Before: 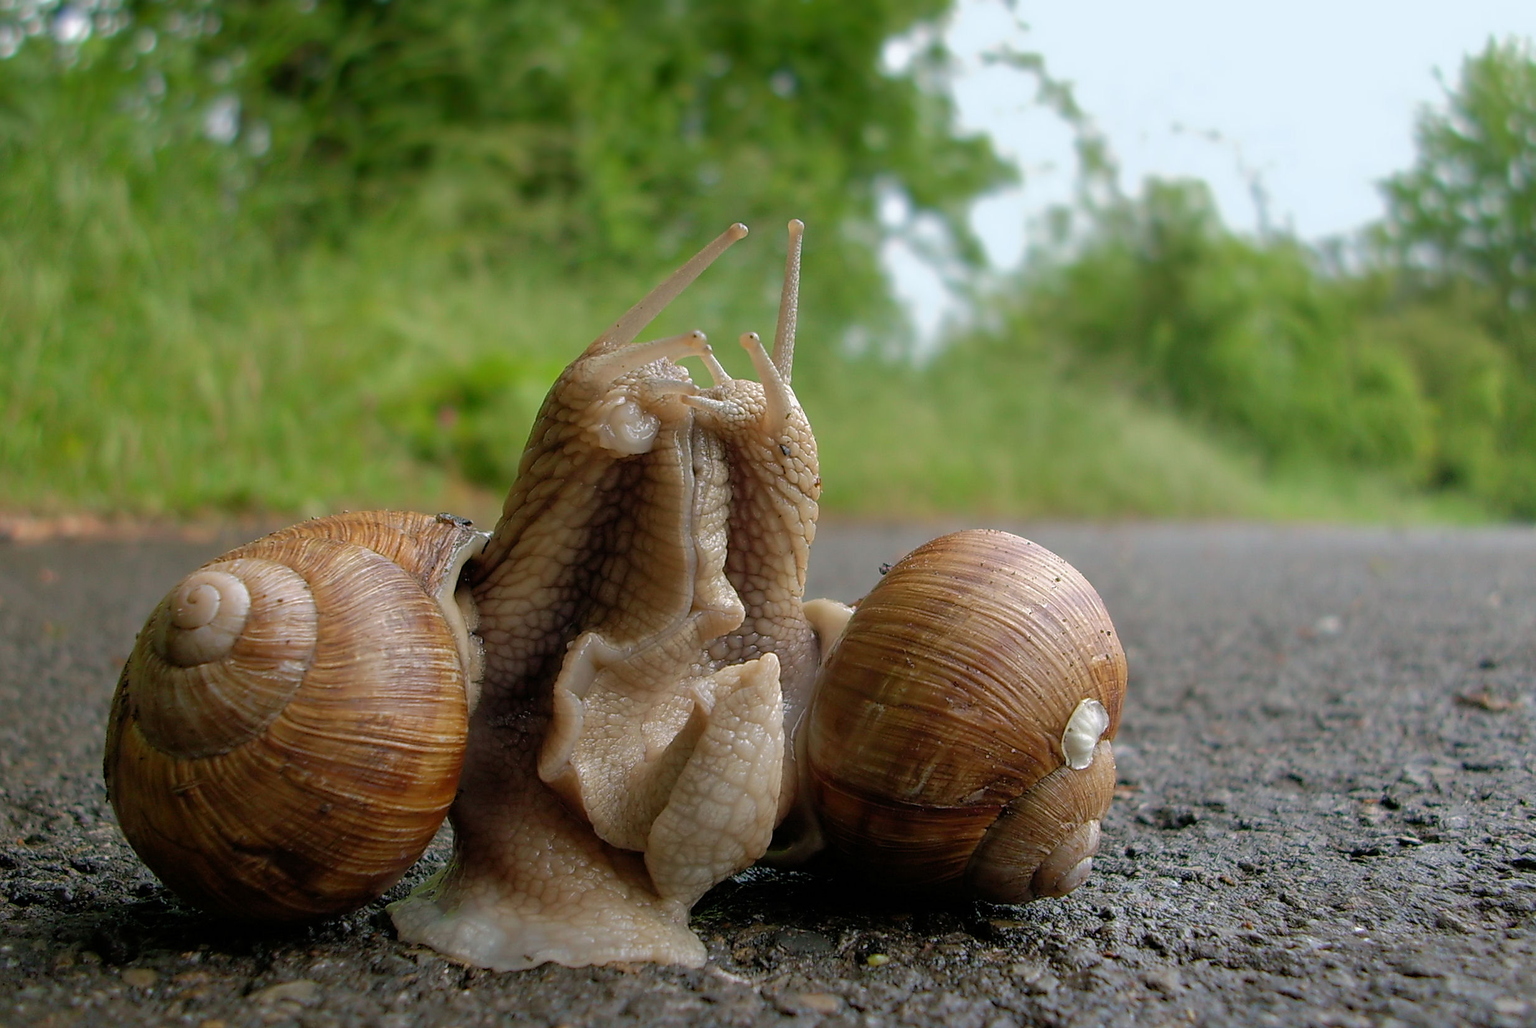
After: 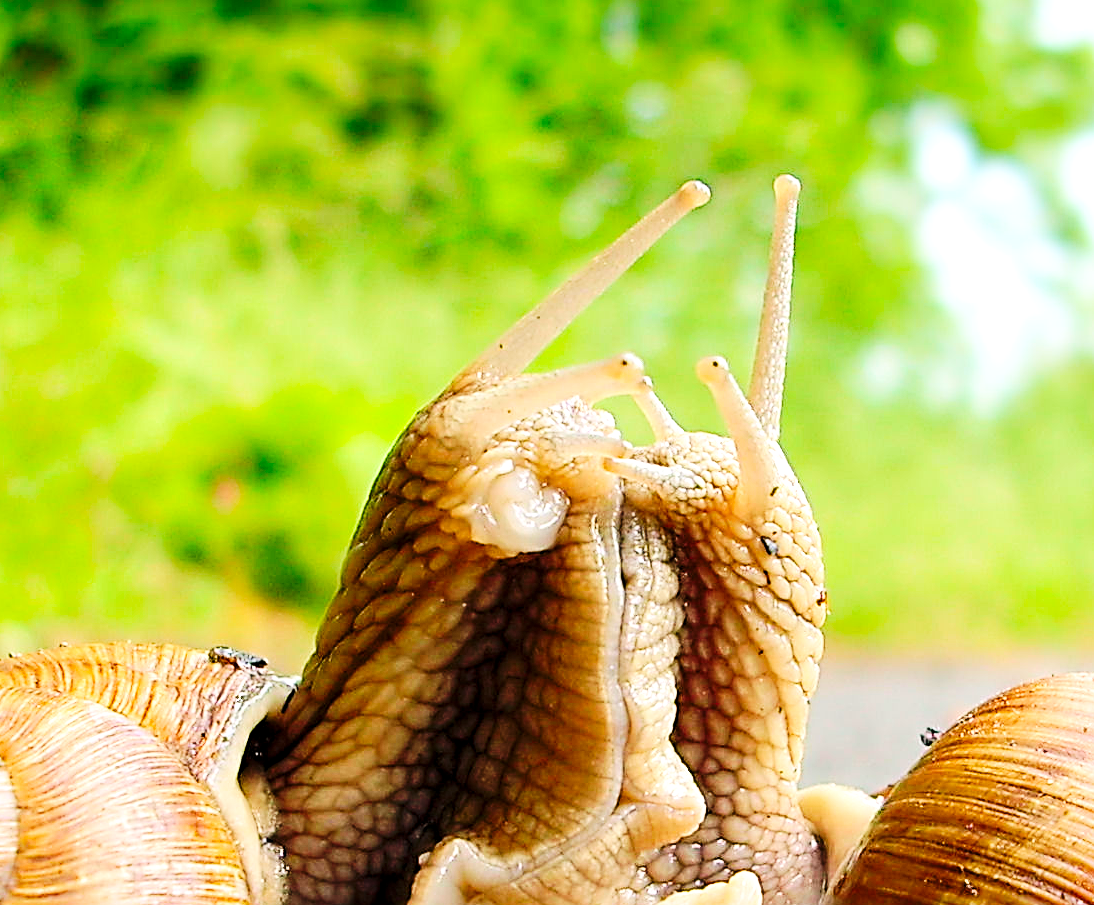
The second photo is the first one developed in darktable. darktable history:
crop: left 19.974%, top 10.748%, right 35.669%, bottom 34.426%
exposure: black level correction 0.001, exposure 0.672 EV, compensate exposure bias true, compensate highlight preservation false
color balance rgb: perceptual saturation grading › global saturation 9.597%
contrast brightness saturation: contrast 0.199, brightness 0.169, saturation 0.217
sharpen: radius 3.991
local contrast: highlights 105%, shadows 103%, detail 119%, midtone range 0.2
base curve: curves: ch0 [(0, 0) (0.036, 0.025) (0.121, 0.166) (0.206, 0.329) (0.605, 0.79) (1, 1)], preserve colors none
